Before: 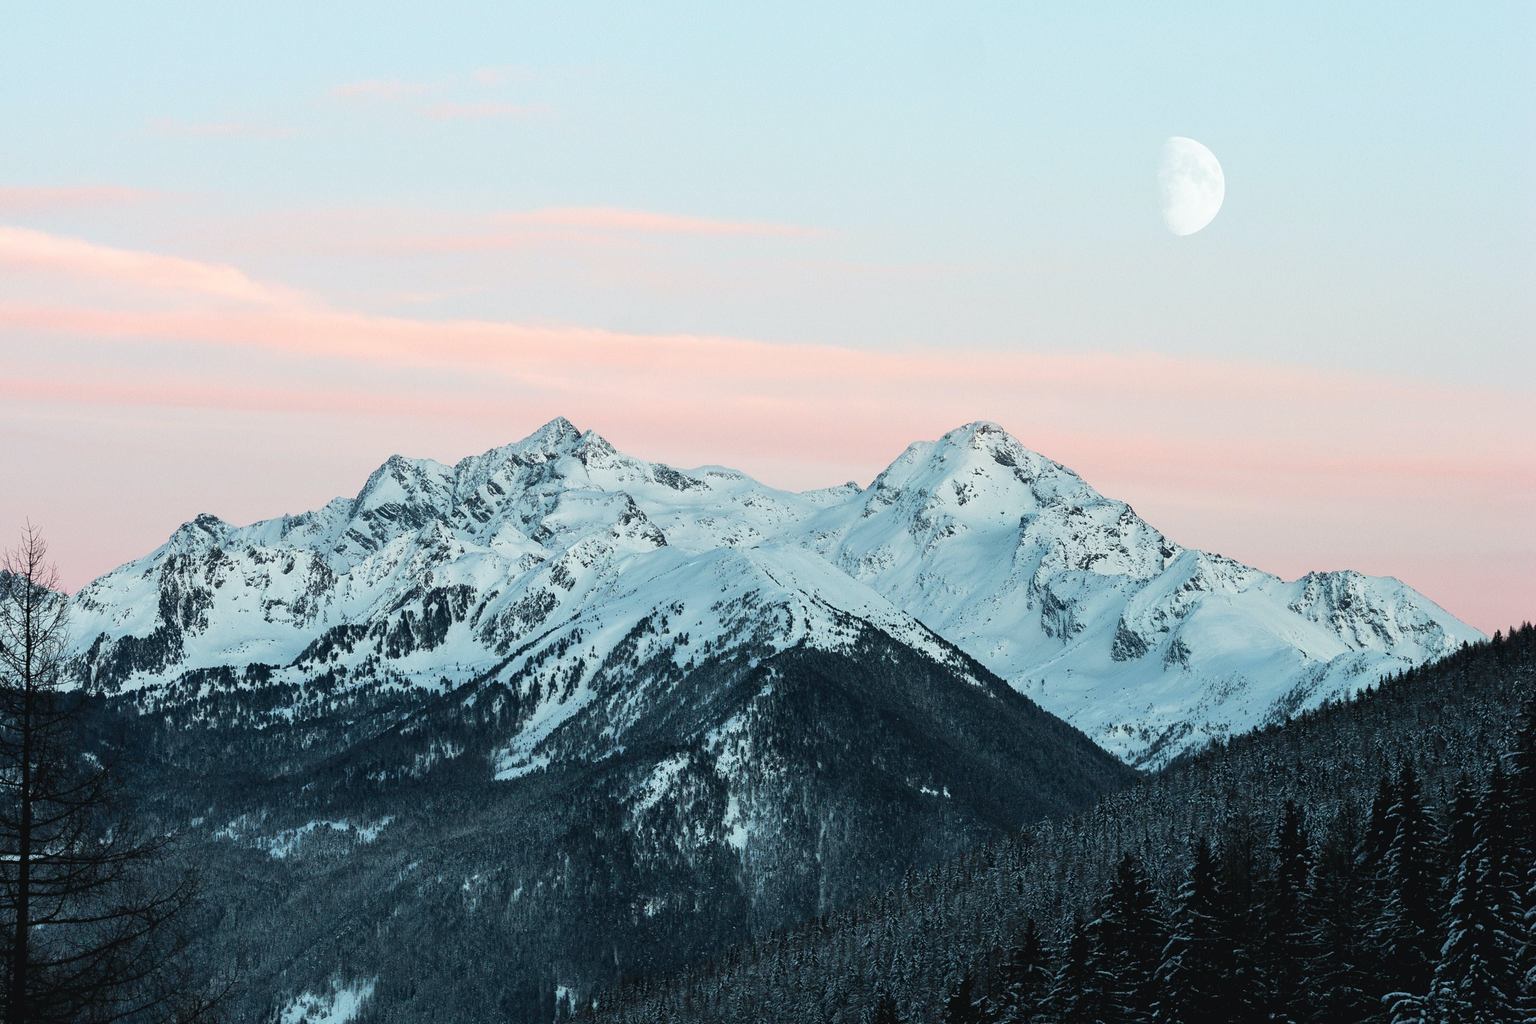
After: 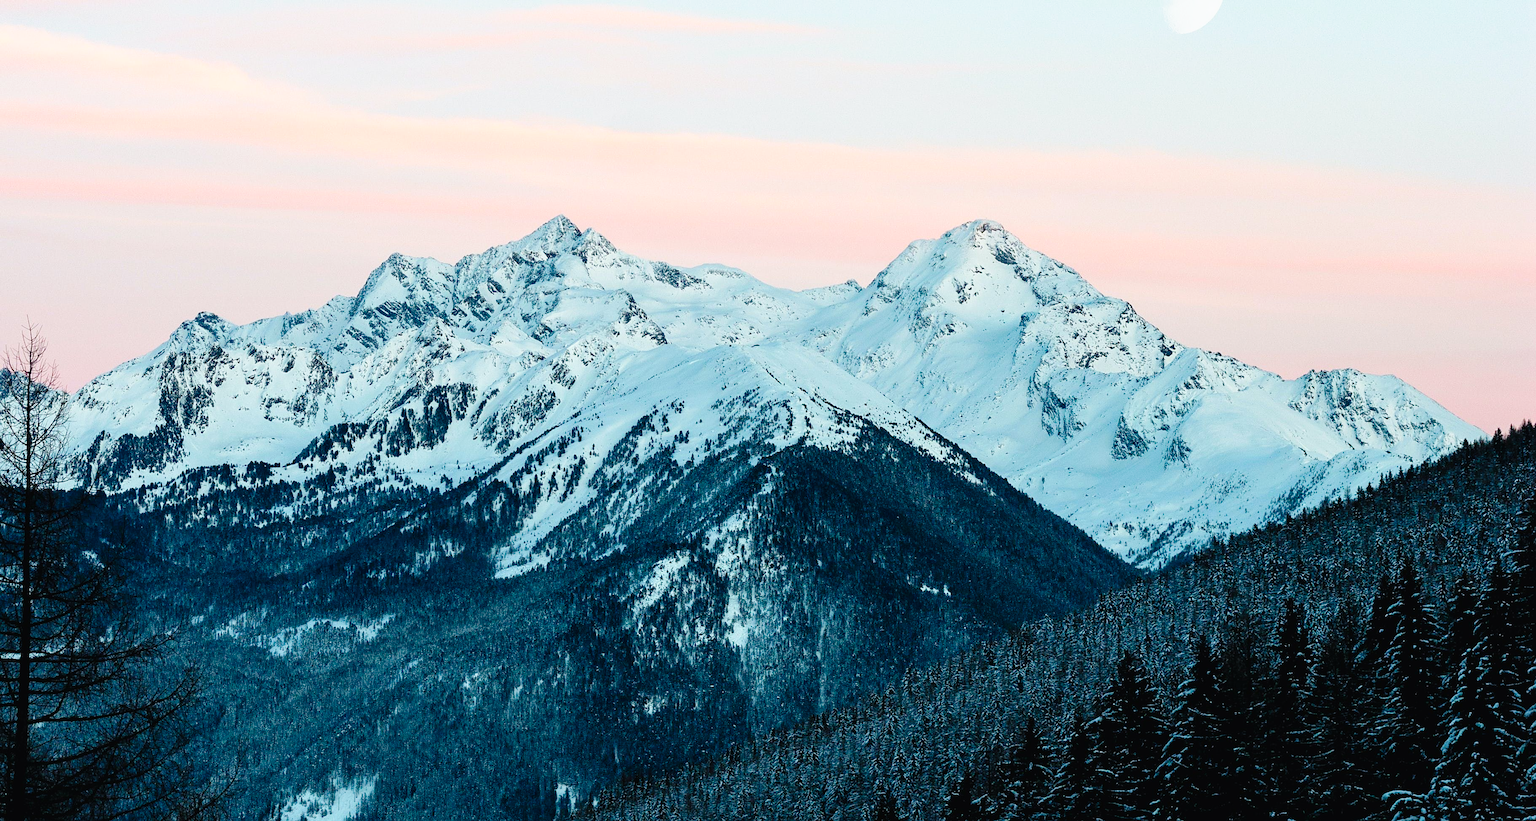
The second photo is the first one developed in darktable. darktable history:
crop and rotate: top 19.771%
color balance rgb: linear chroma grading › global chroma 15.283%, perceptual saturation grading › global saturation 0.82%, global vibrance 20%
base curve: curves: ch0 [(0, 0) (0.688, 0.865) (1, 1)]
sharpen: amount 0.213
tone curve: curves: ch0 [(0, 0) (0.003, 0.003) (0.011, 0.005) (0.025, 0.008) (0.044, 0.012) (0.069, 0.02) (0.1, 0.031) (0.136, 0.047) (0.177, 0.088) (0.224, 0.141) (0.277, 0.222) (0.335, 0.32) (0.399, 0.425) (0.468, 0.524) (0.543, 0.623) (0.623, 0.716) (0.709, 0.796) (0.801, 0.88) (0.898, 0.959) (1, 1)], preserve colors none
tone equalizer: -8 EV 0.287 EV, -7 EV 0.441 EV, -6 EV 0.456 EV, -5 EV 0.226 EV, -3 EV -0.243 EV, -2 EV -0.42 EV, -1 EV -0.412 EV, +0 EV -0.272 EV, edges refinement/feathering 500, mask exposure compensation -1.57 EV, preserve details no
